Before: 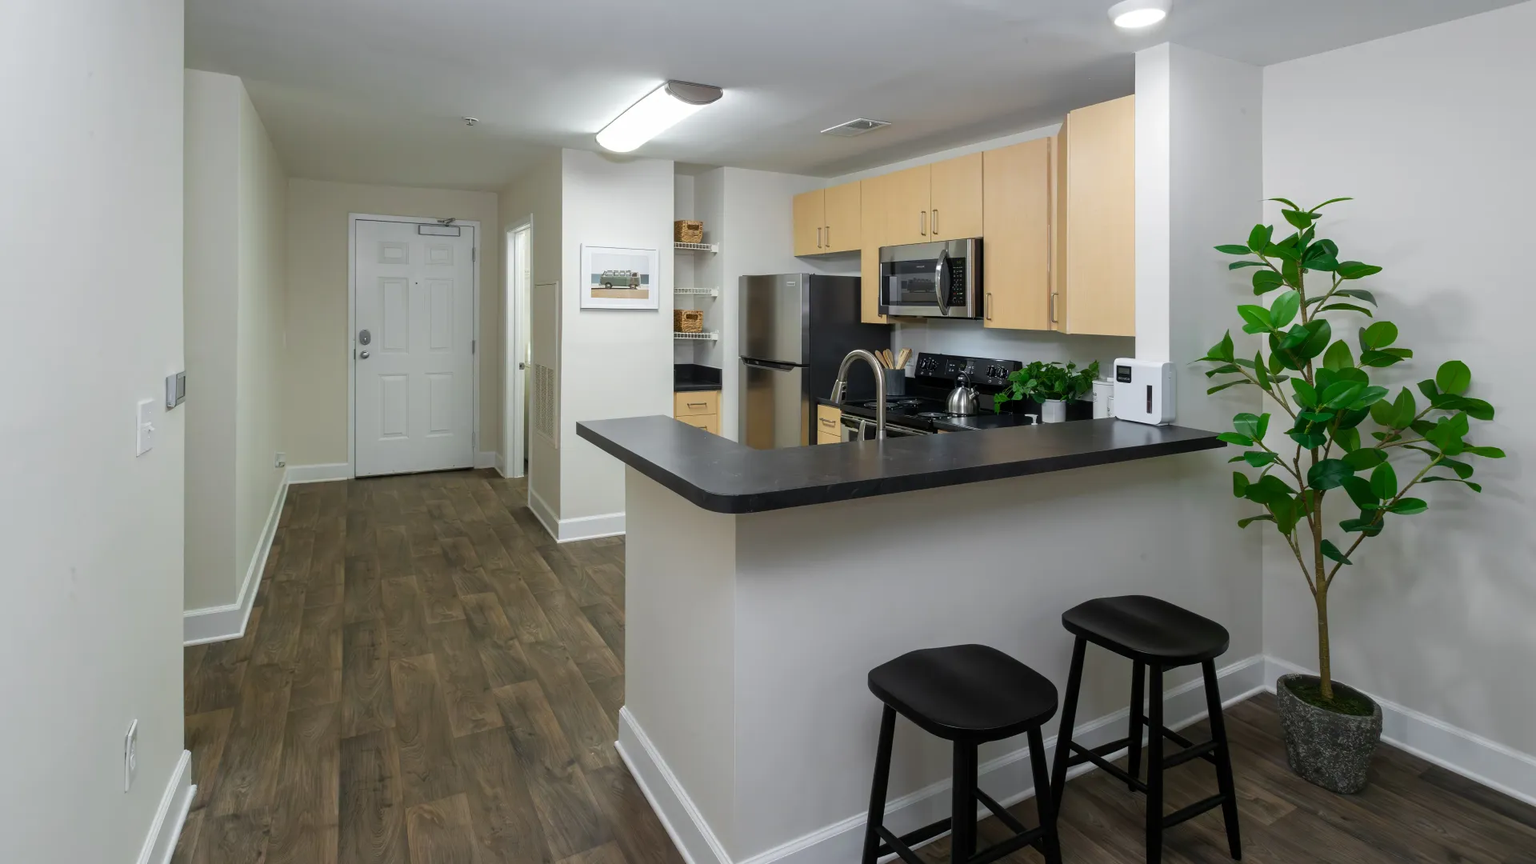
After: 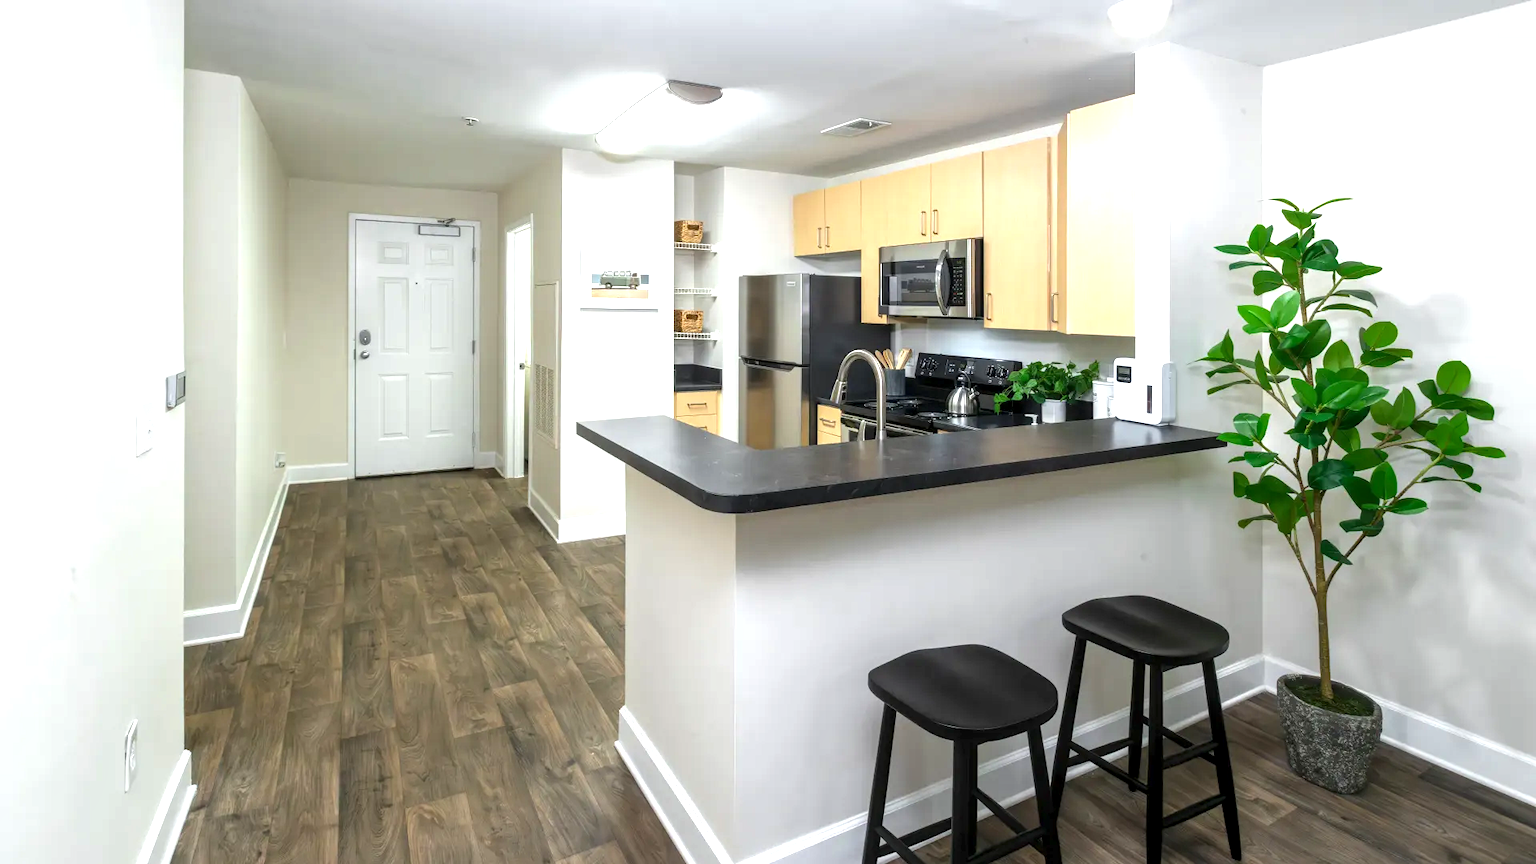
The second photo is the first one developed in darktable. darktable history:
exposure: black level correction 0, exposure 1.1 EV, compensate highlight preservation false
local contrast: detail 130%
